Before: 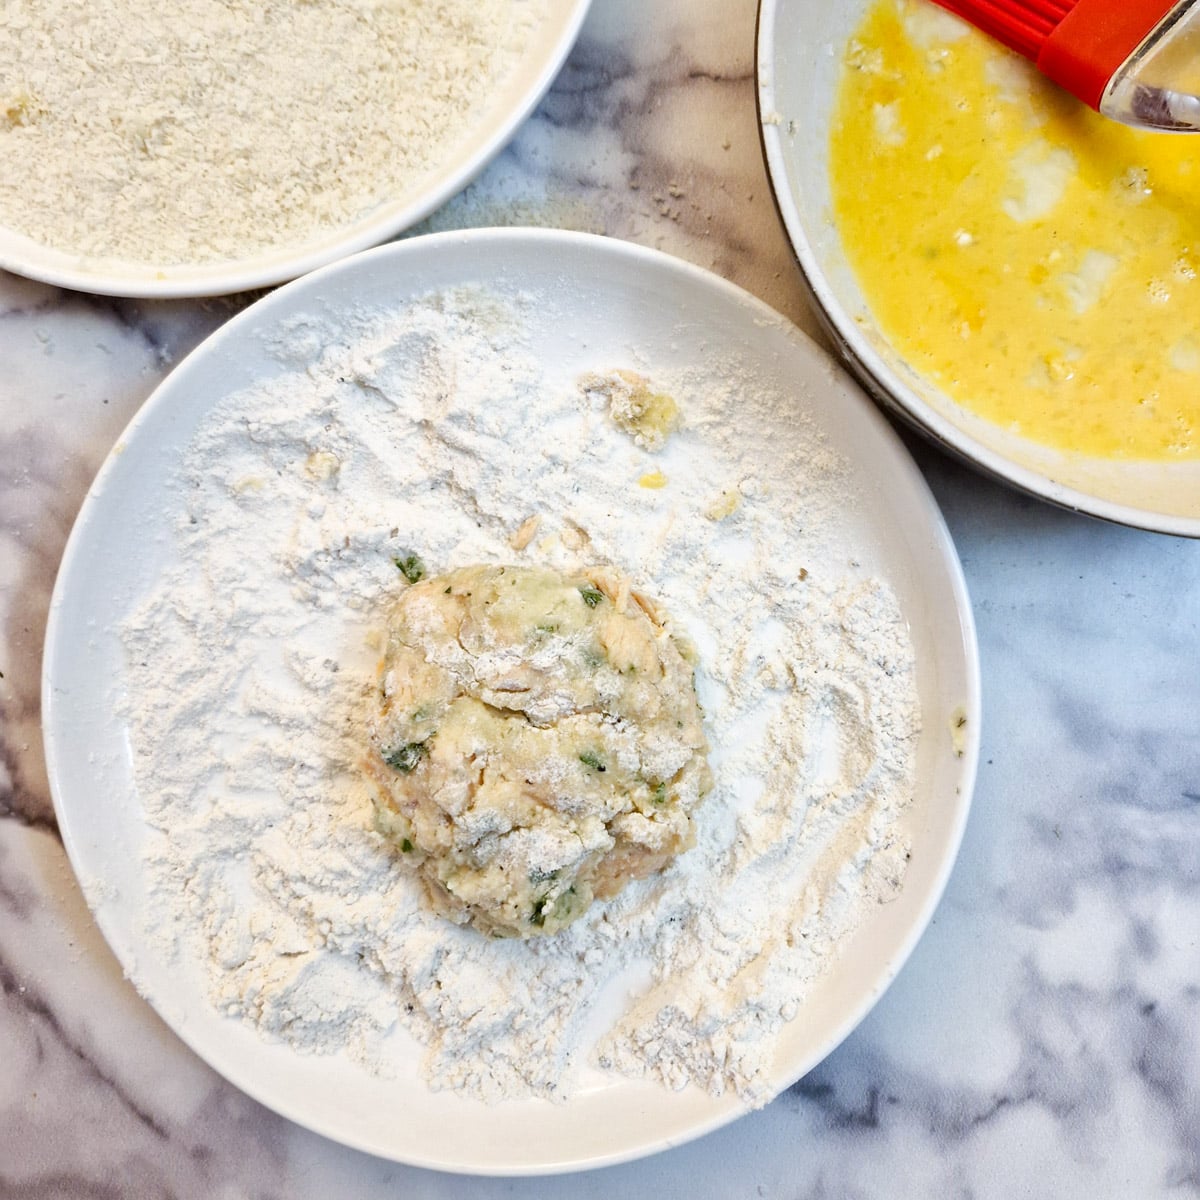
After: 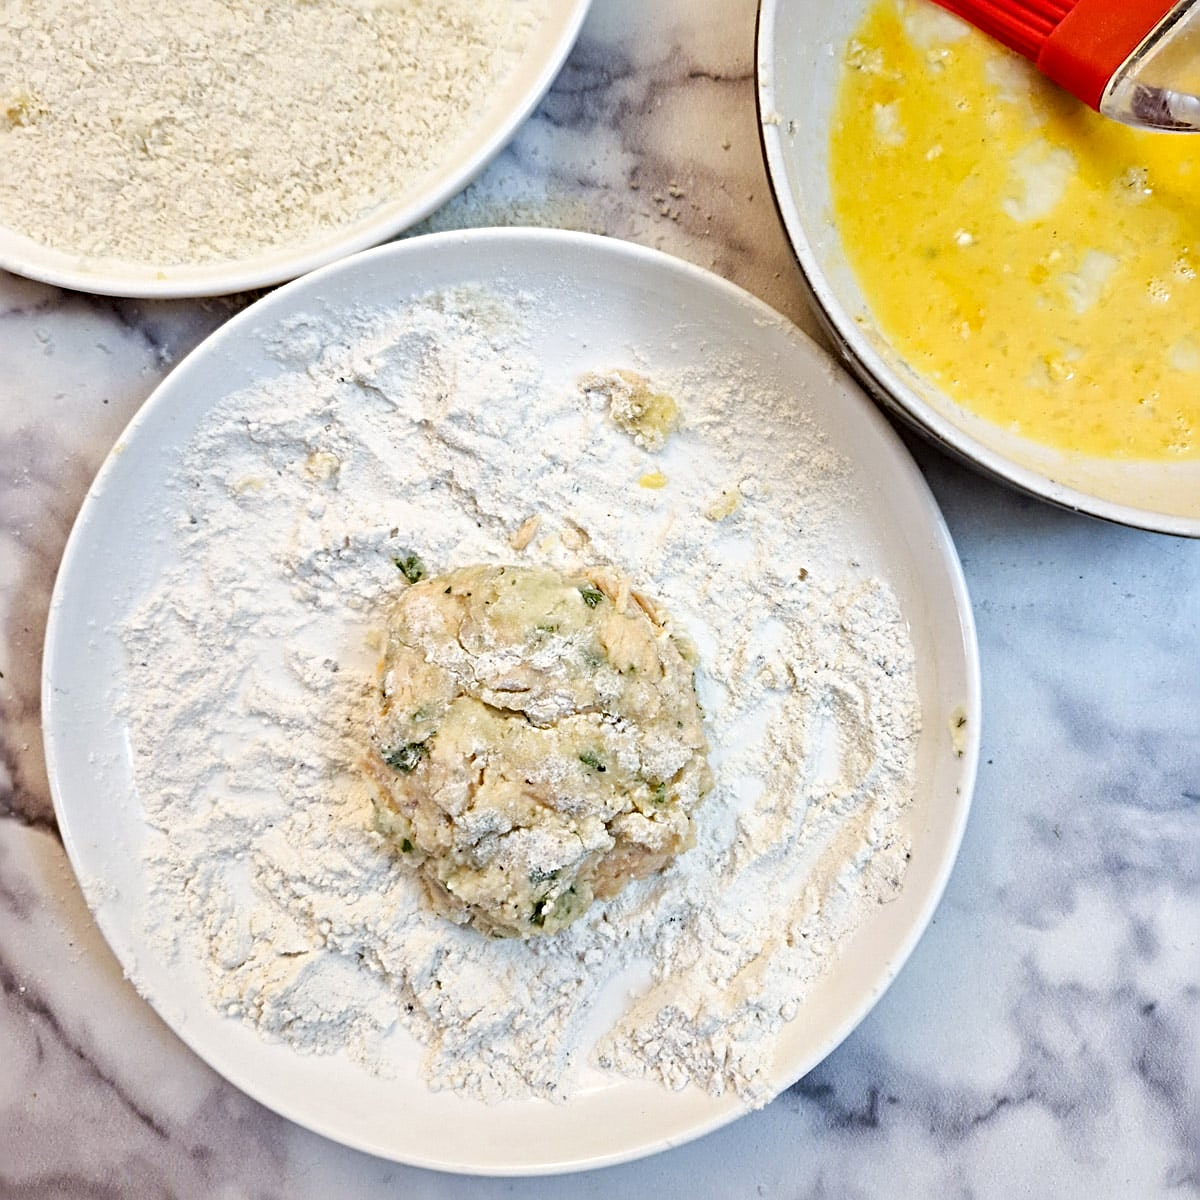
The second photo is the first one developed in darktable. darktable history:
sharpen: radius 3.971
